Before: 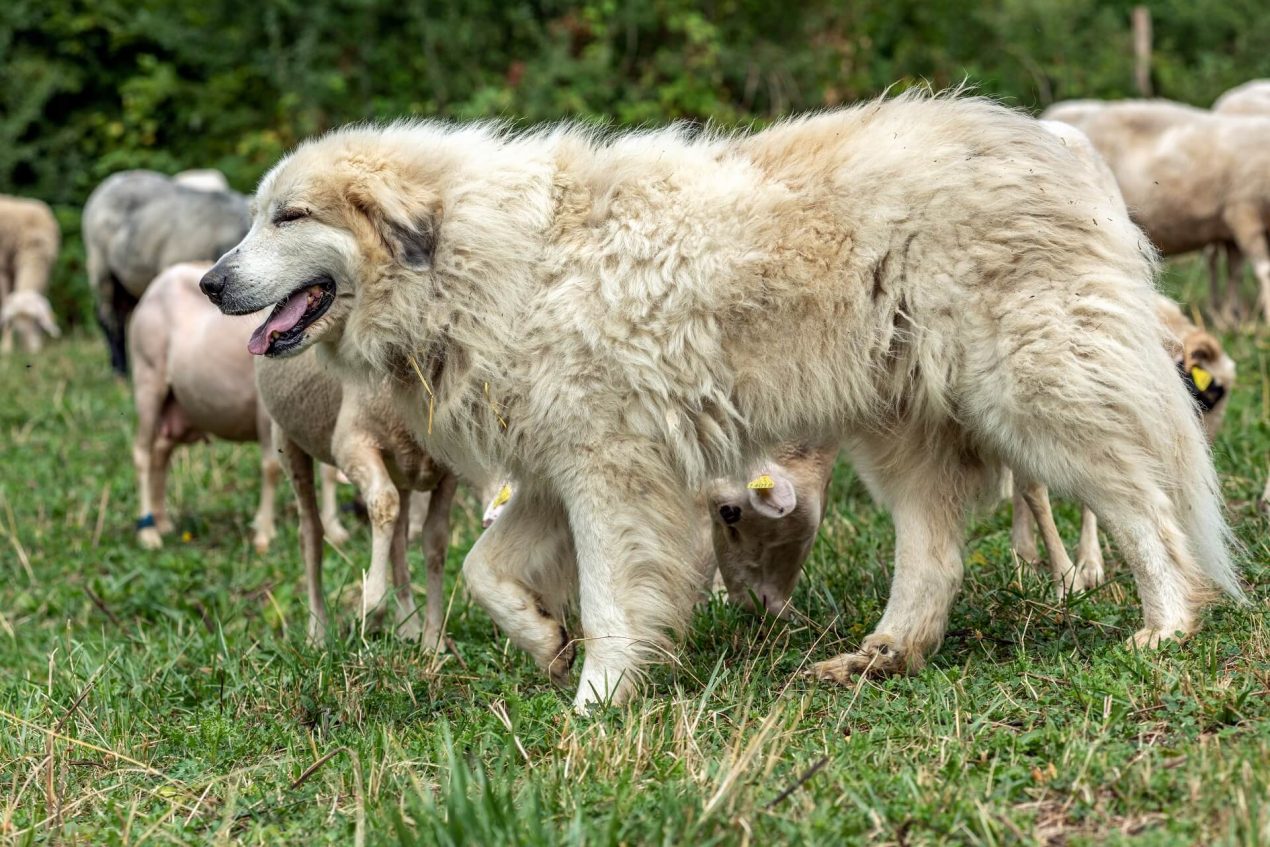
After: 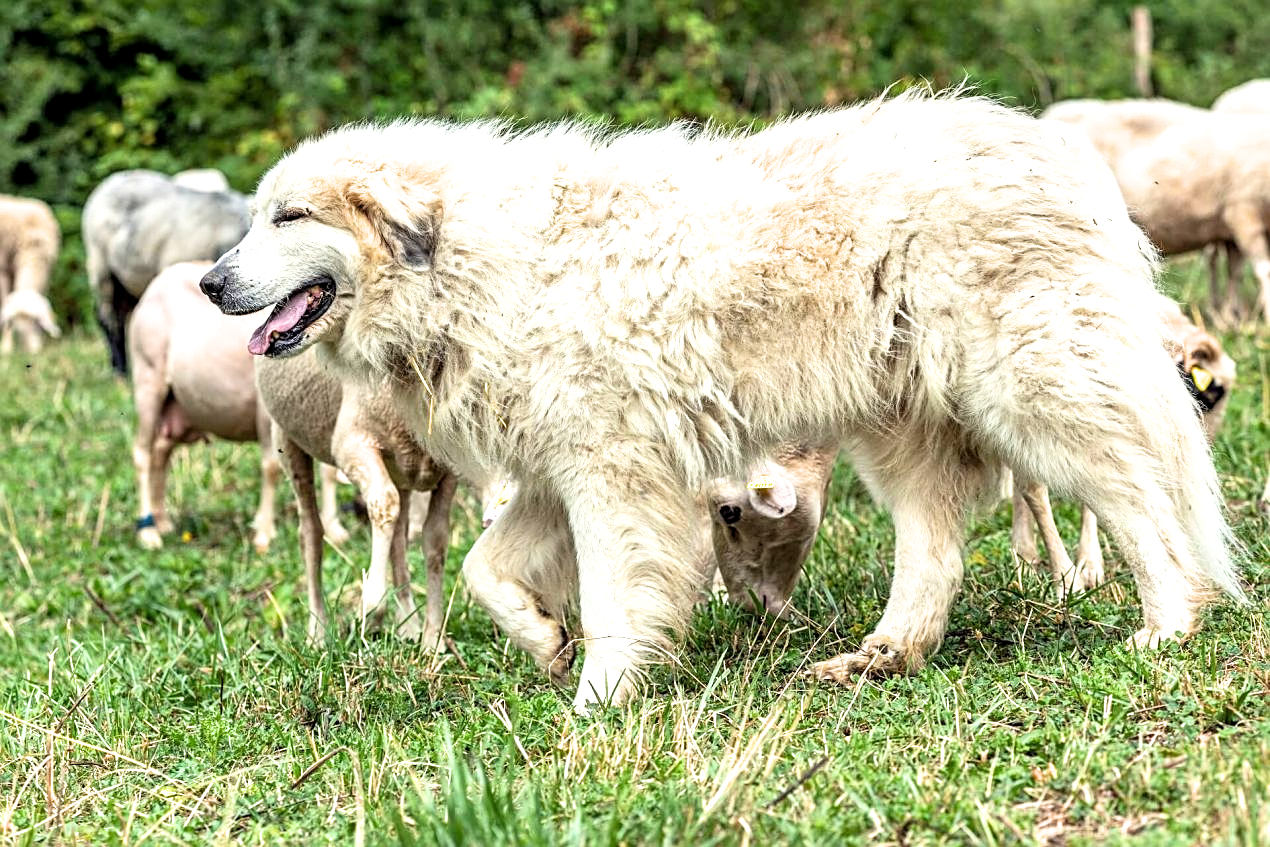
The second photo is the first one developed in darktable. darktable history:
exposure: black level correction 0, exposure 1.104 EV, compensate highlight preservation false
local contrast: highlights 100%, shadows 97%, detail 119%, midtone range 0.2
filmic rgb: black relative exposure -9.44 EV, white relative exposure 3.01 EV, hardness 6.11
sharpen: on, module defaults
